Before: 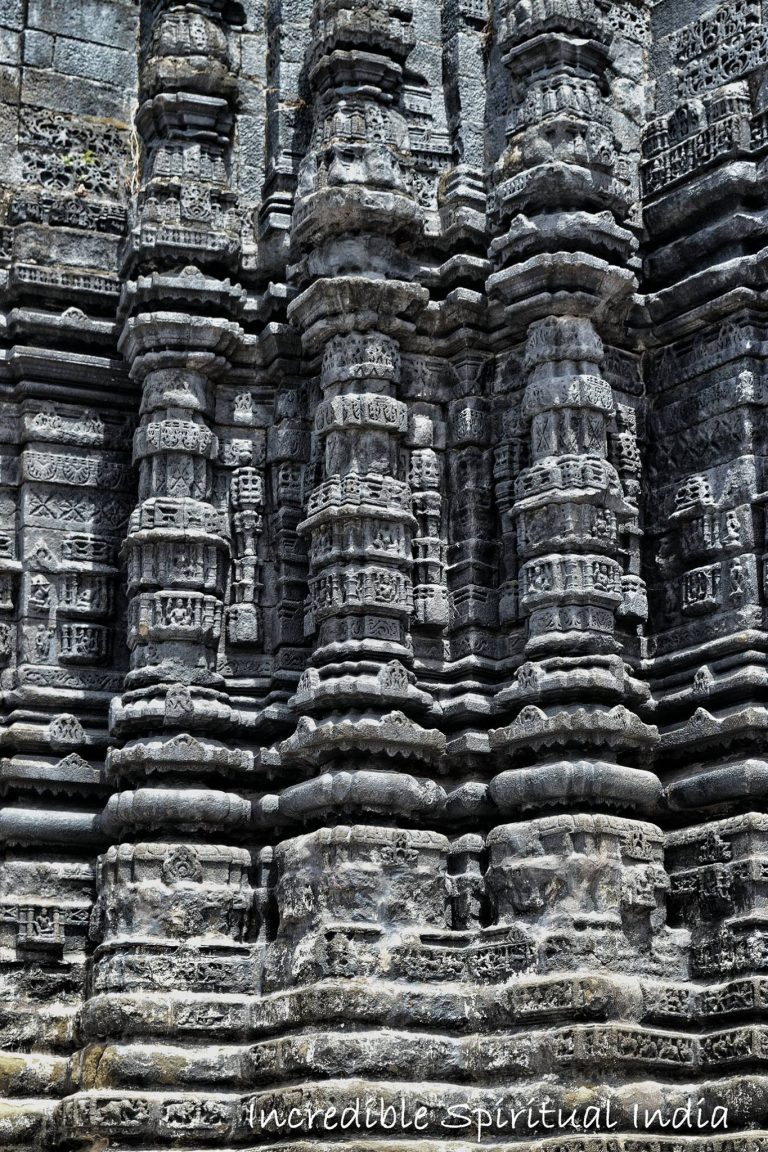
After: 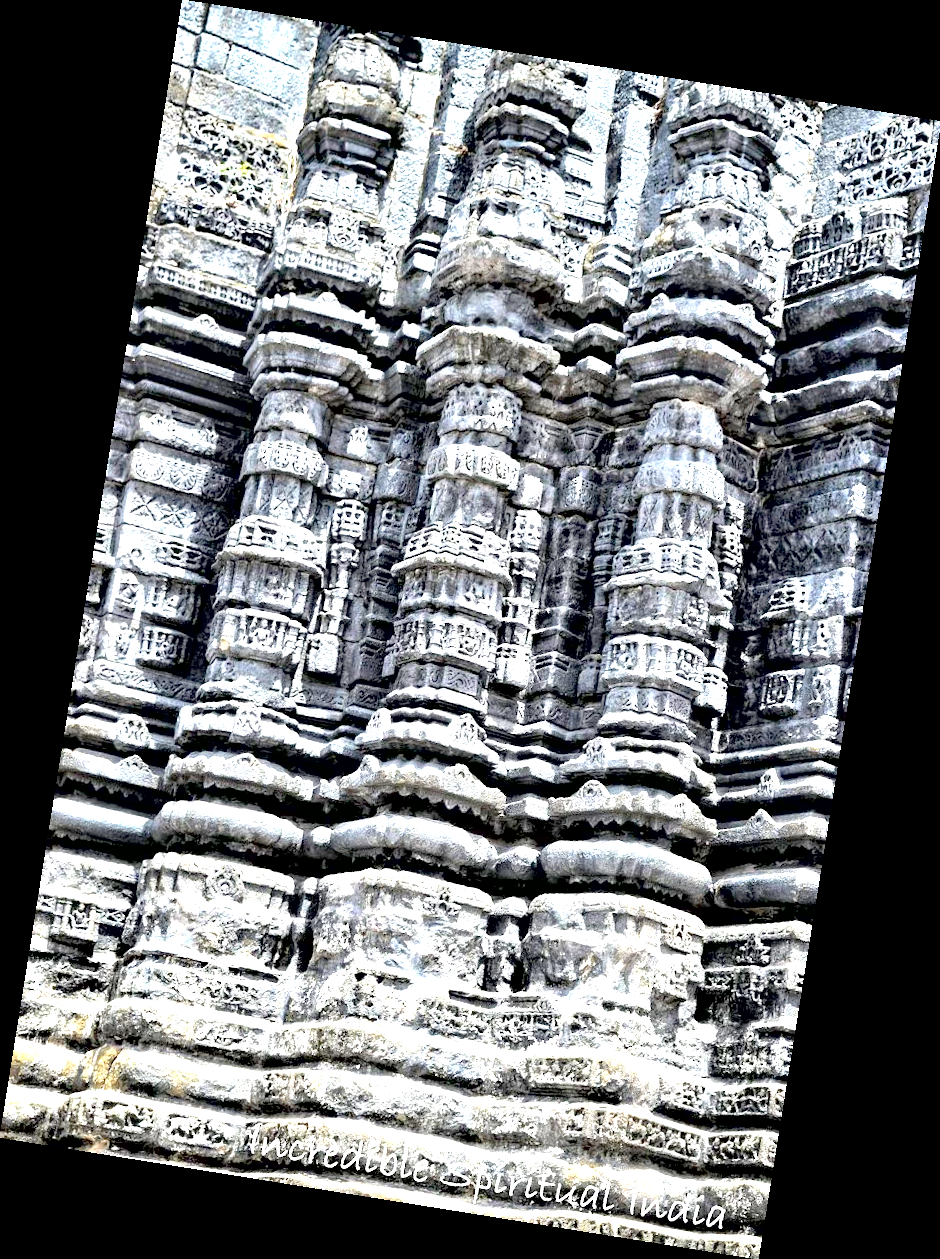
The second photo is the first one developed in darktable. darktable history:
rotate and perspective: rotation 9.12°, automatic cropping off
exposure: black level correction 0.005, exposure 2.084 EV, compensate highlight preservation false
contrast brightness saturation: brightness 0.15
